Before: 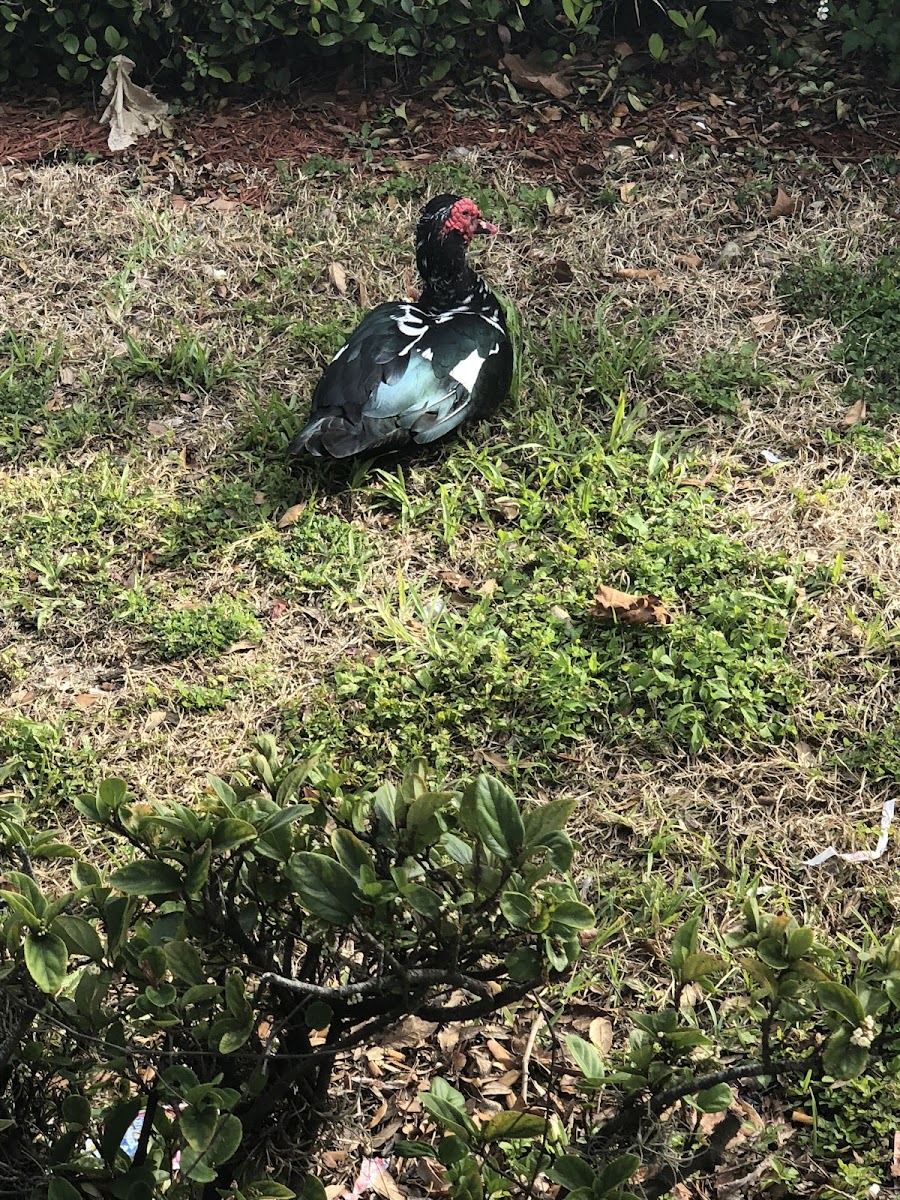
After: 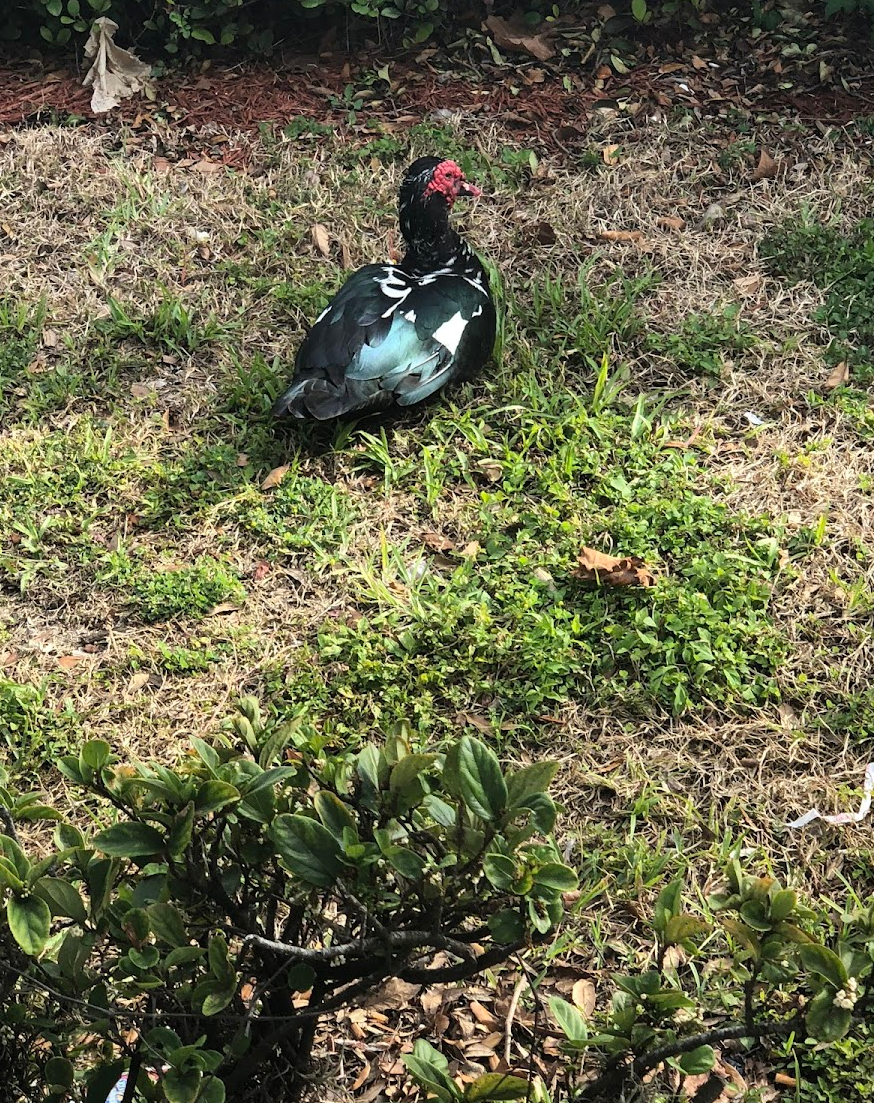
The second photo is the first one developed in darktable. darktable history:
crop: left 1.951%, top 3.215%, right 0.89%, bottom 4.826%
